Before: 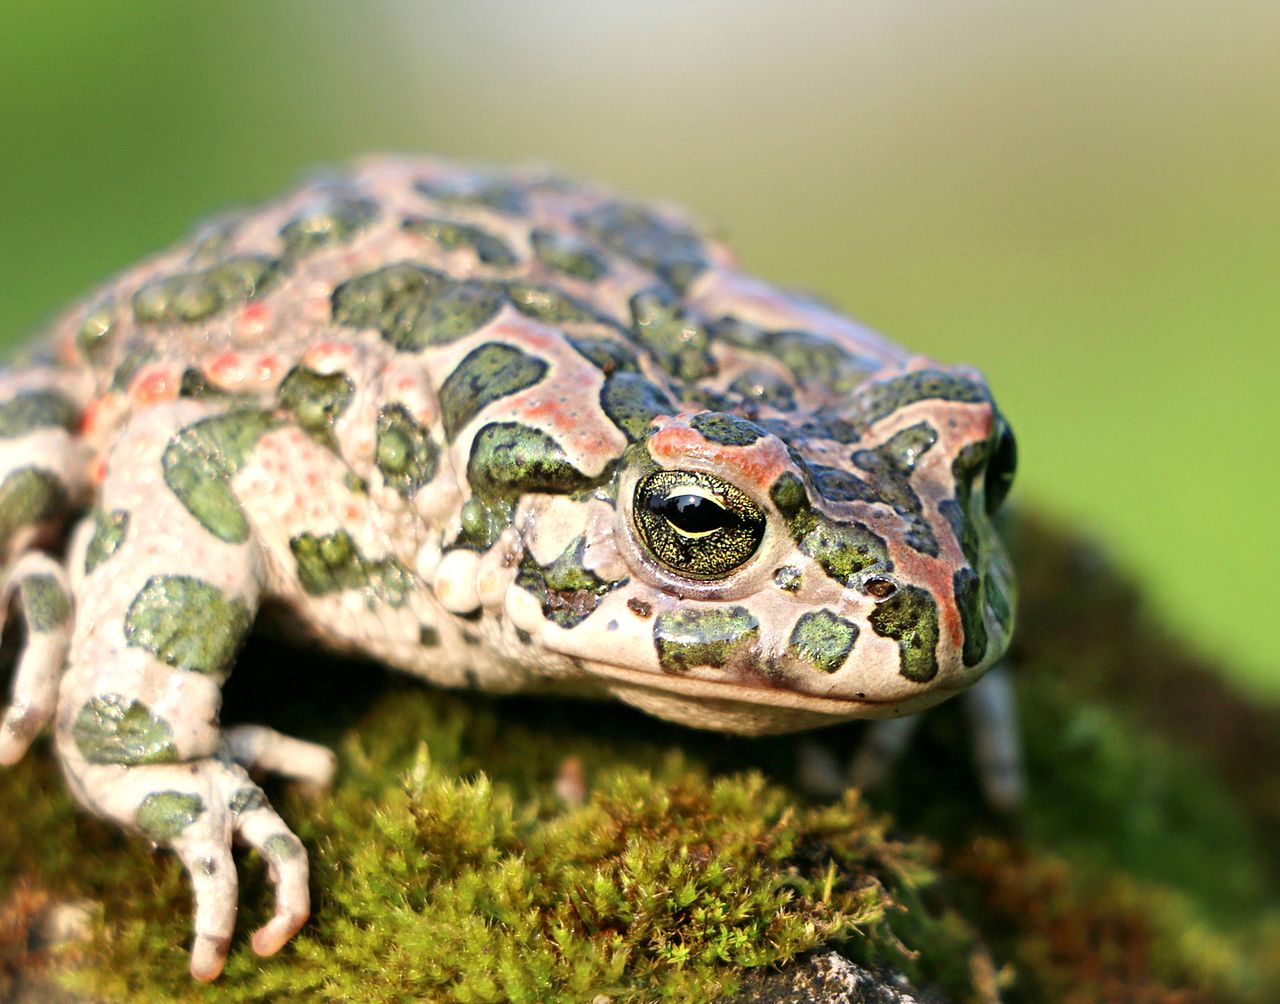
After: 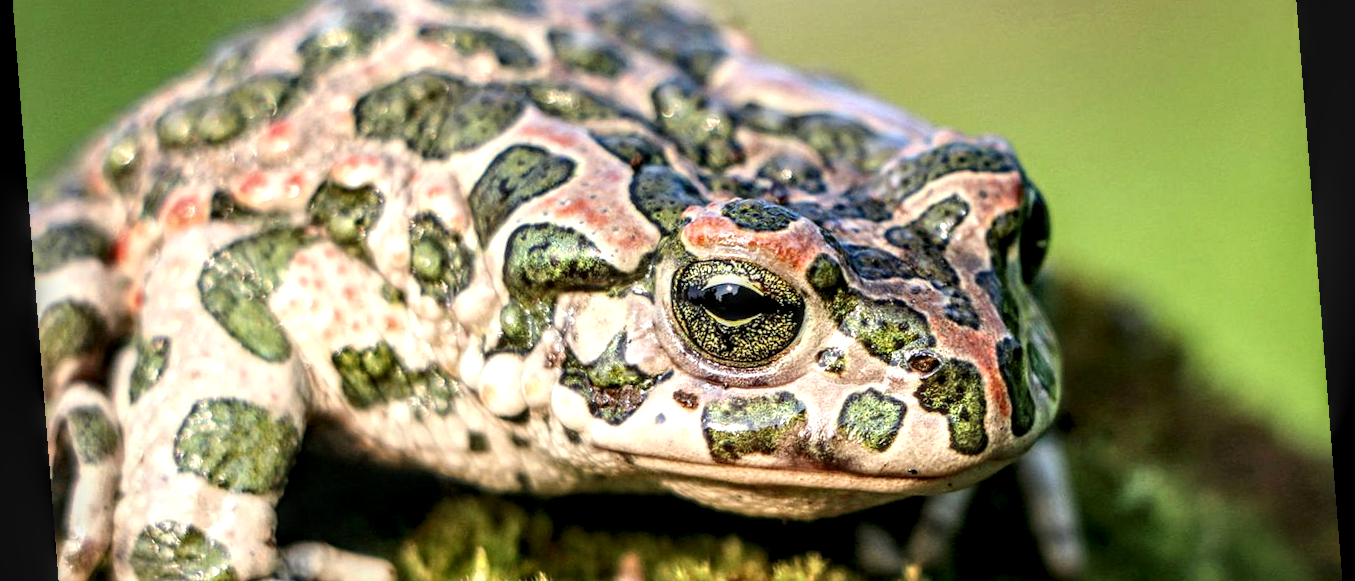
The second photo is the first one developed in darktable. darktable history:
local contrast: highlights 0%, shadows 0%, detail 182%
crop and rotate: top 23.043%, bottom 23.437%
rotate and perspective: rotation -4.2°, shear 0.006, automatic cropping off
contrast brightness saturation: contrast 0.1, brightness 0.02, saturation 0.02
